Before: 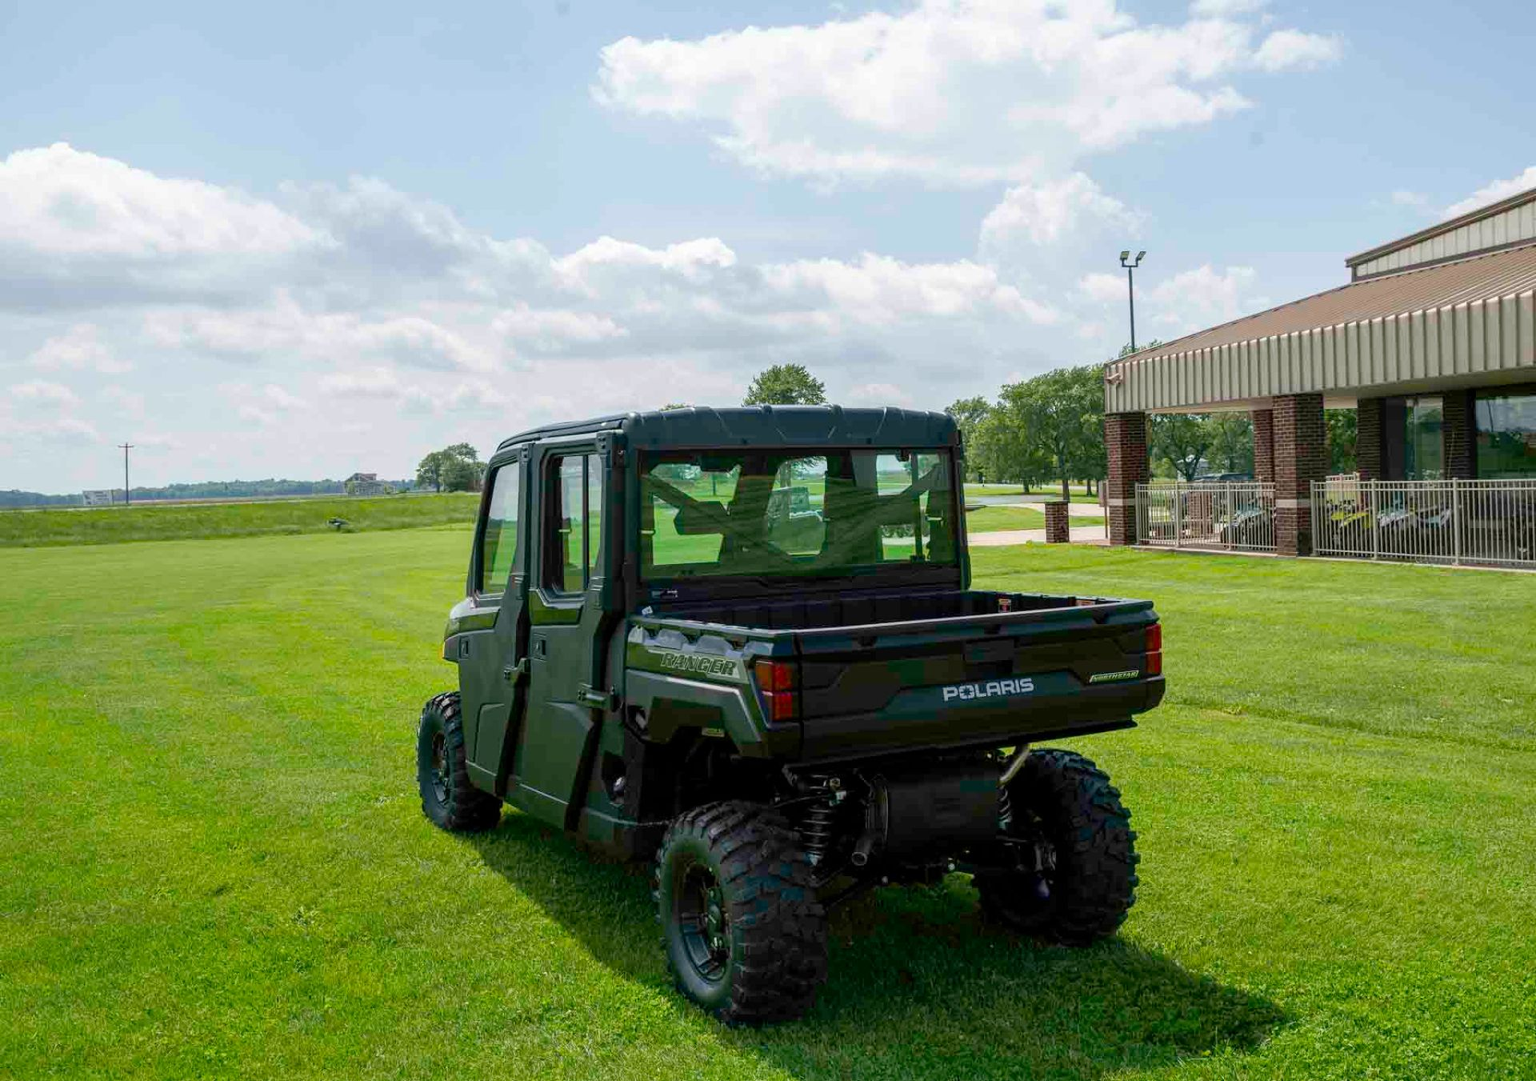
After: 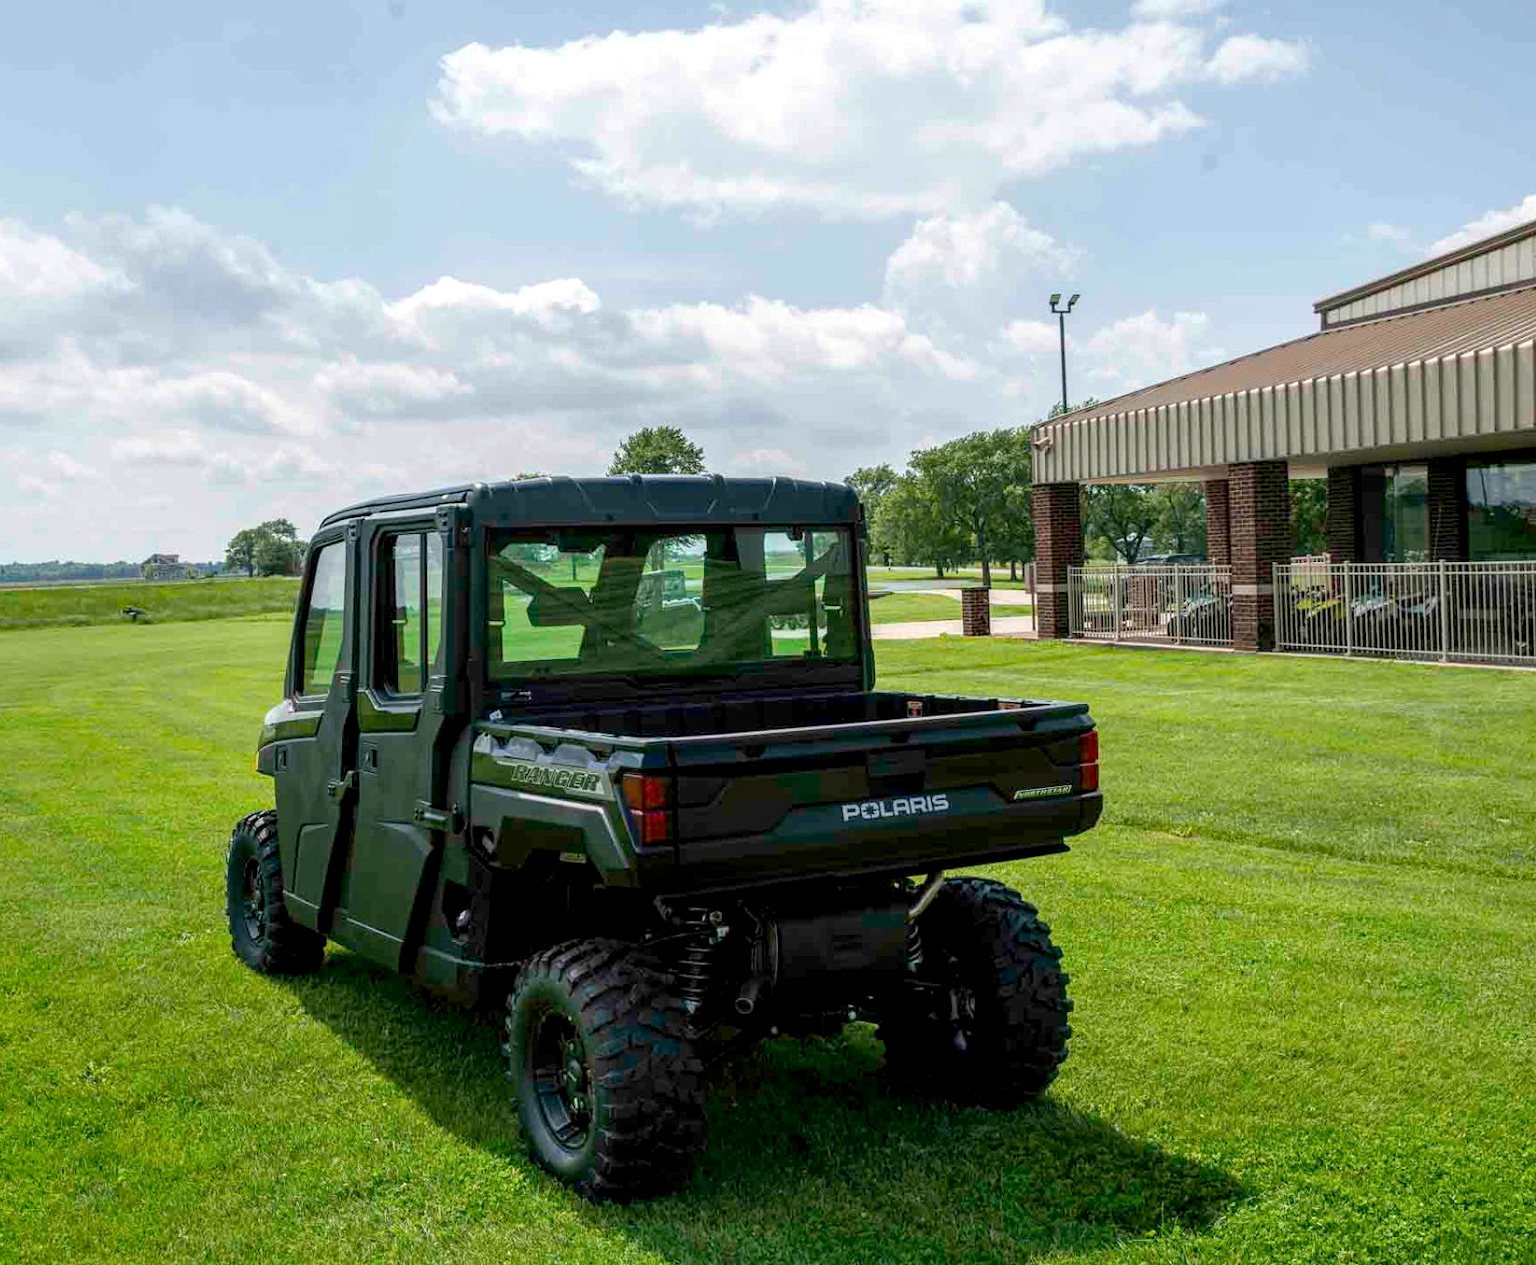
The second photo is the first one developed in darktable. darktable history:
crop and rotate: left 14.617%
local contrast: highlights 87%, shadows 78%
